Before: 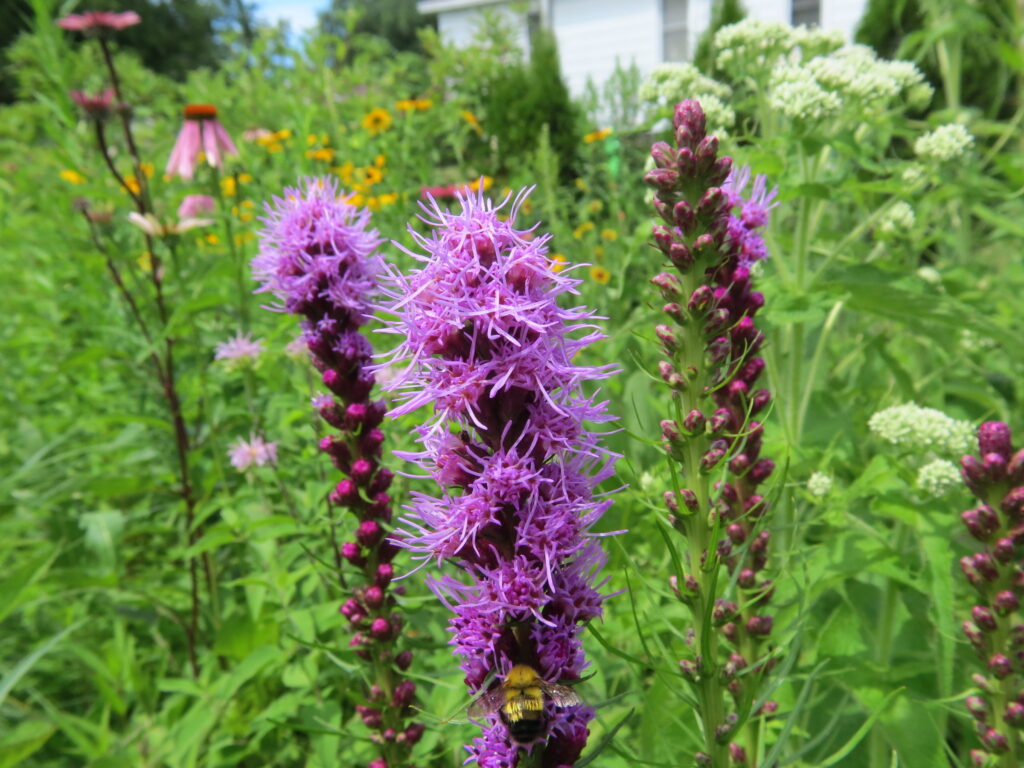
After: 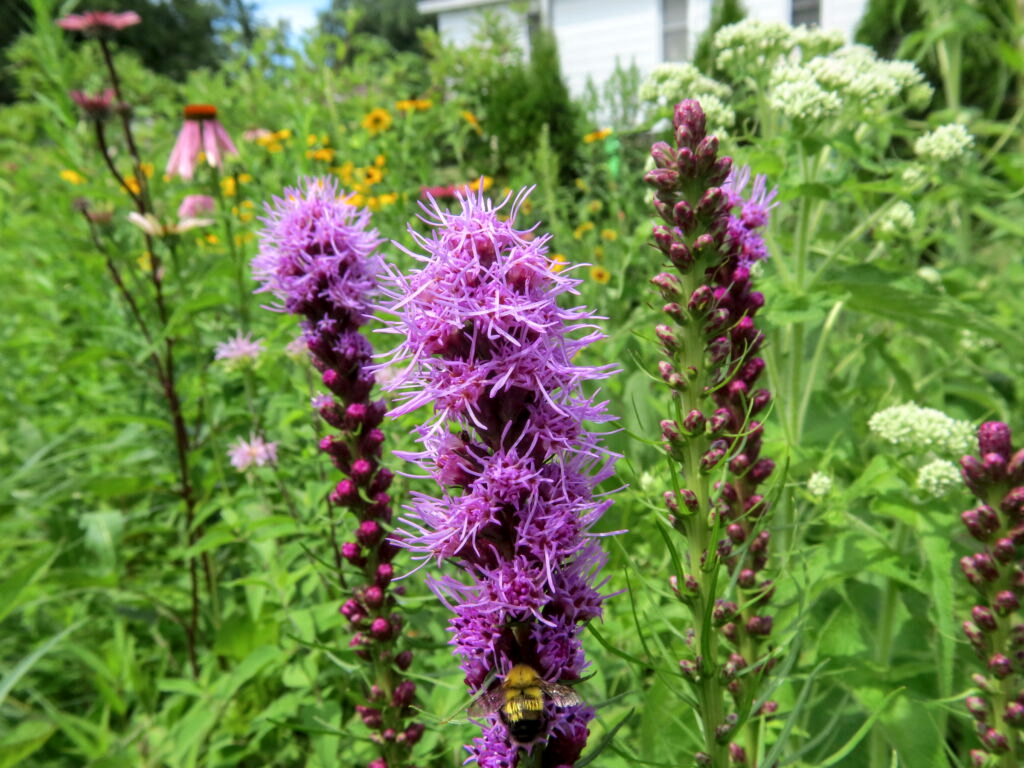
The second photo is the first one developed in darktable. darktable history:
white balance: red 1.009, blue 0.985
local contrast: detail 130%
